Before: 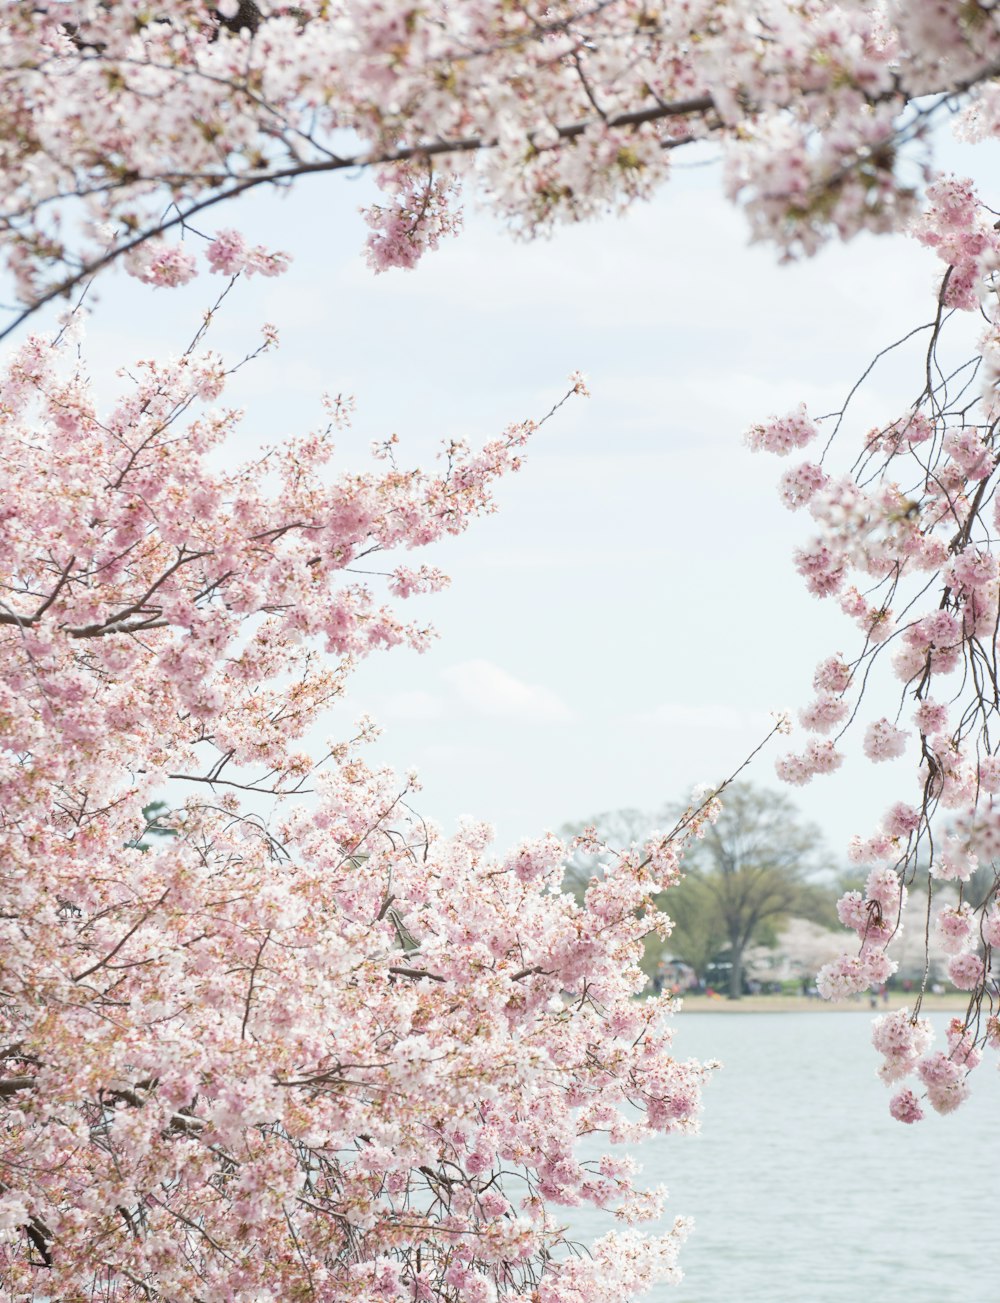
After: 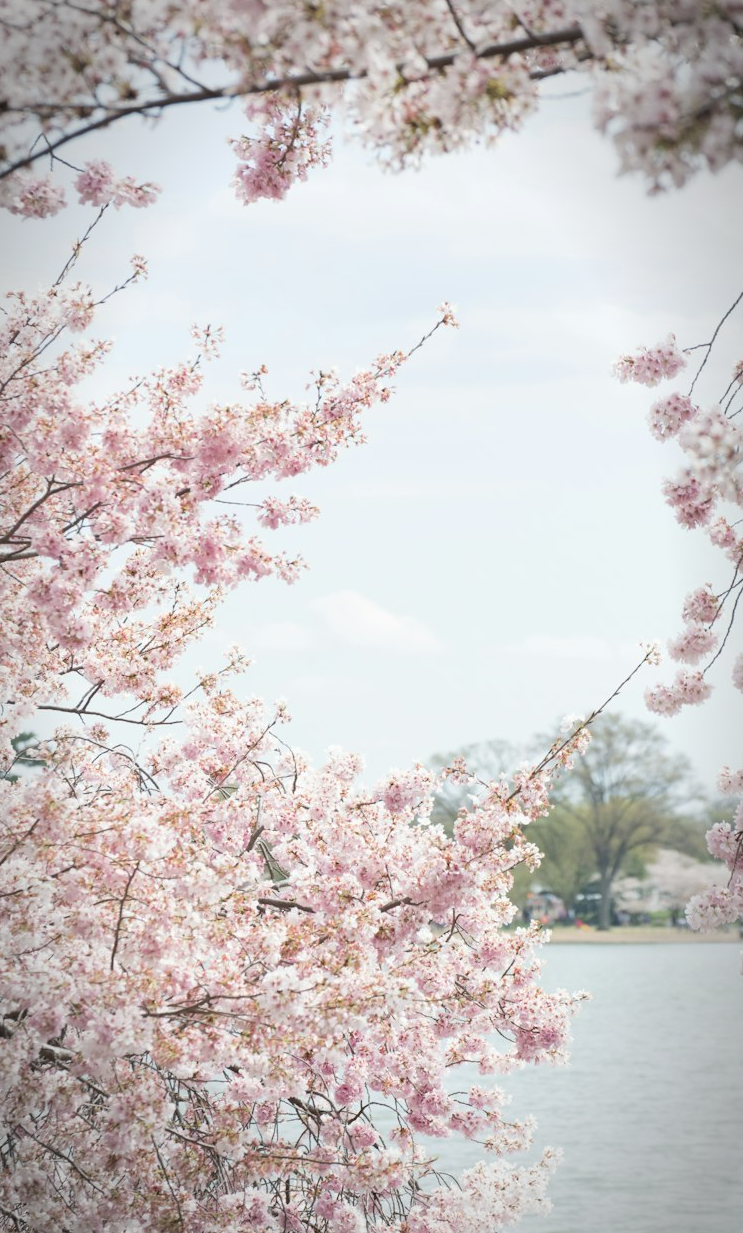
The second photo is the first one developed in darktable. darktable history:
vignetting: automatic ratio true, unbound false
crop and rotate: left 13.13%, top 5.302%, right 12.526%
